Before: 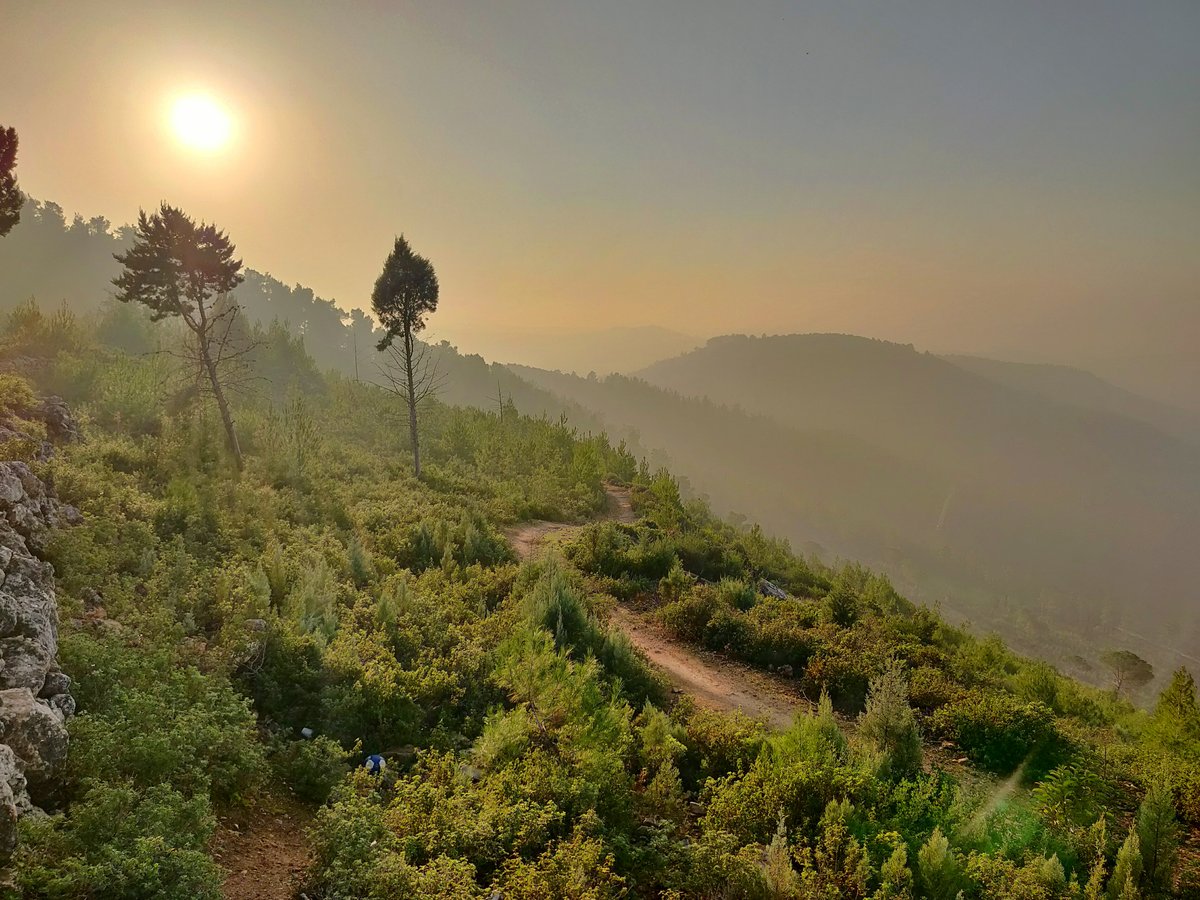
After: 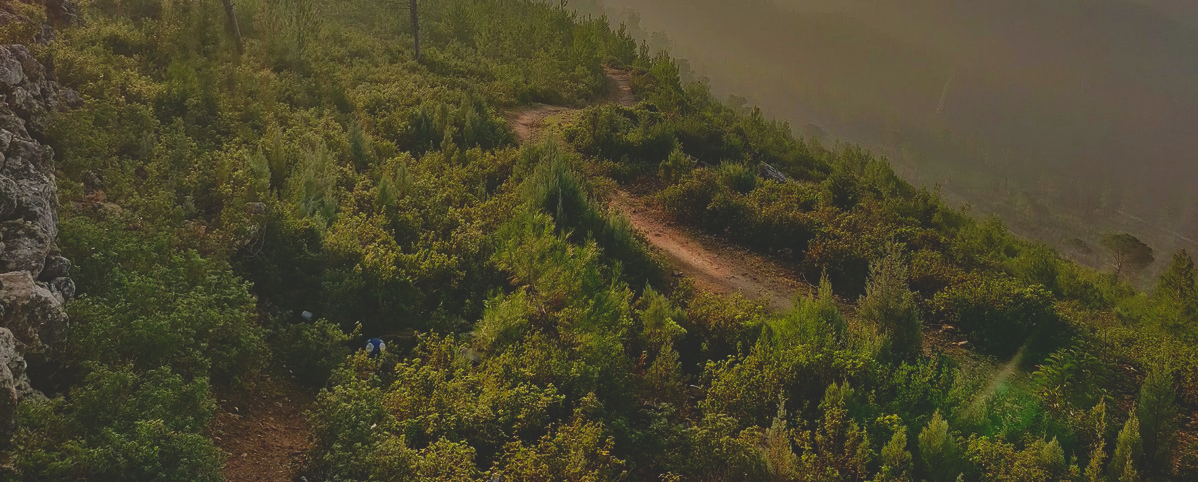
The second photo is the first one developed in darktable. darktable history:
haze removal: compatibility mode true, adaptive false
exposure: black level correction -0.063, exposure -0.049 EV, compensate exposure bias true, compensate highlight preservation false
tone equalizer: on, module defaults
contrast brightness saturation: brightness -0.246, saturation 0.202
crop and rotate: top 46.402%, right 0.093%
